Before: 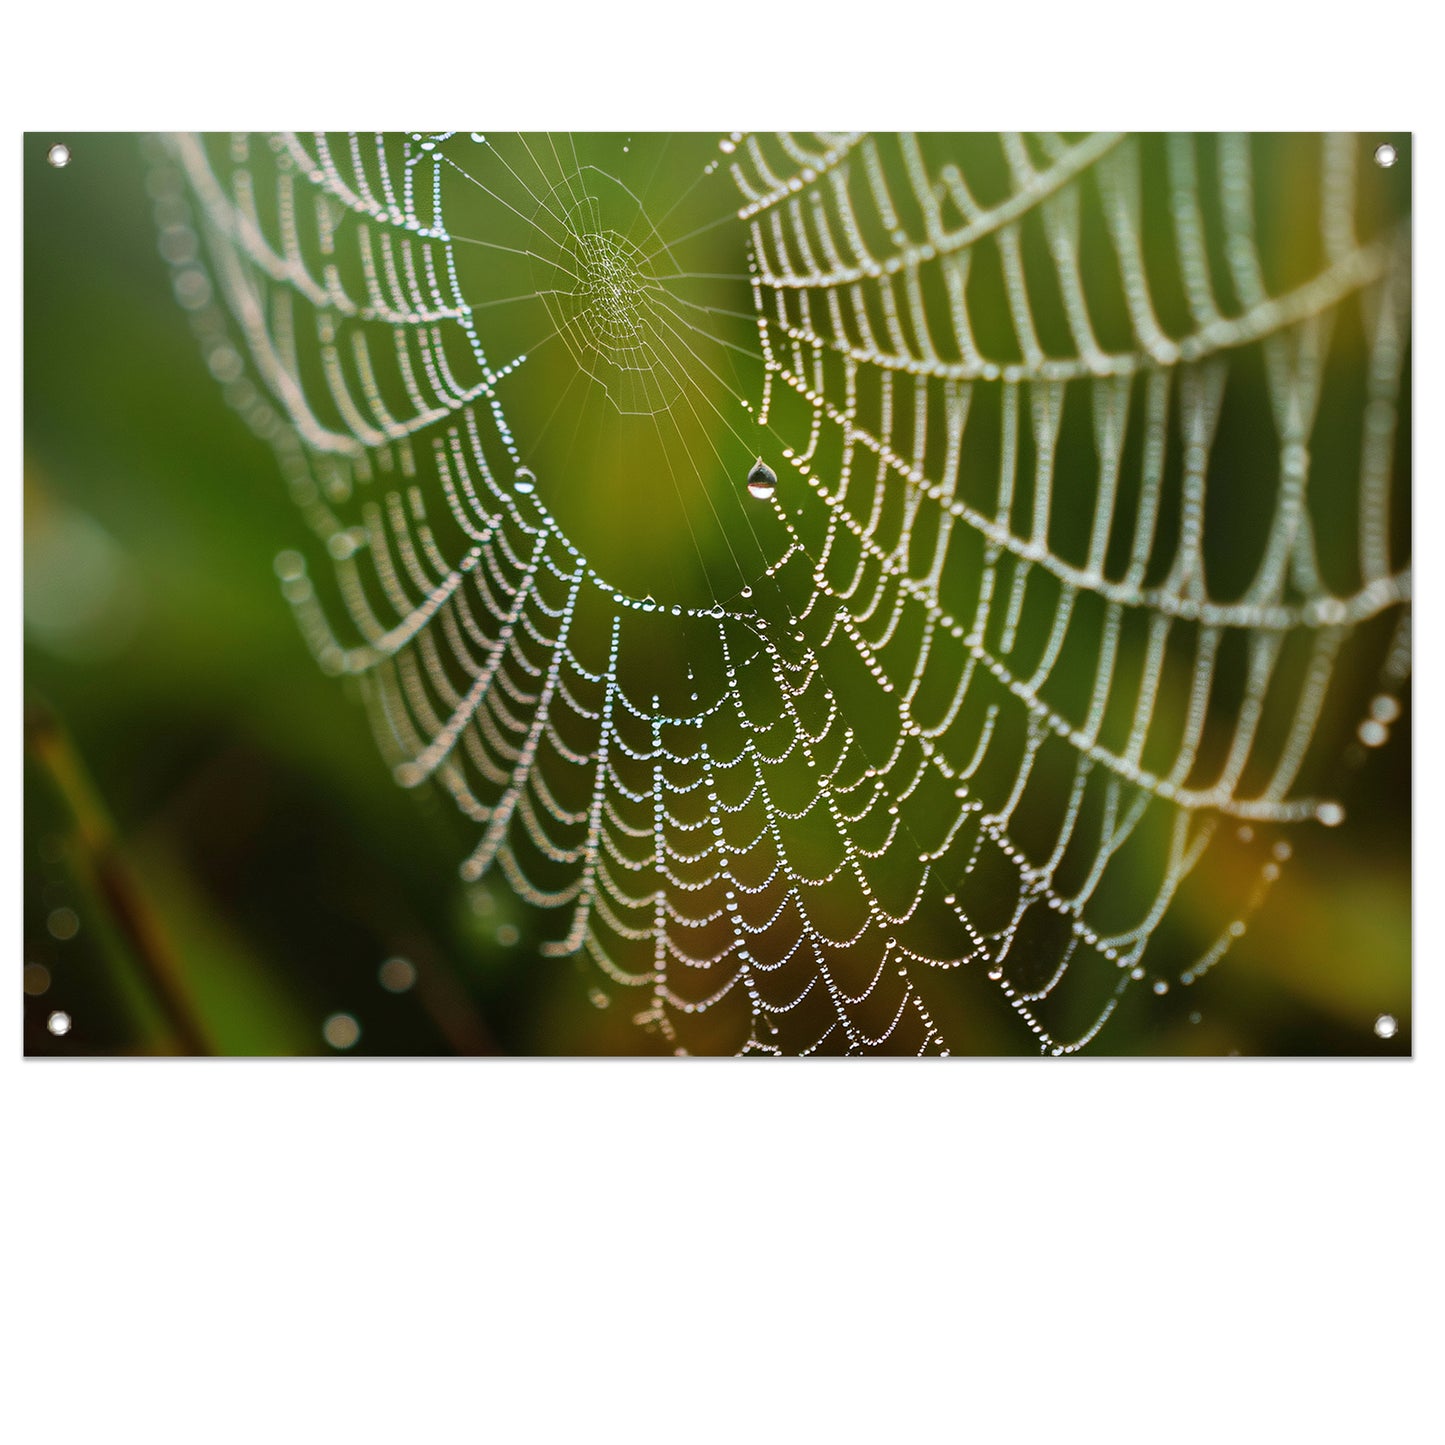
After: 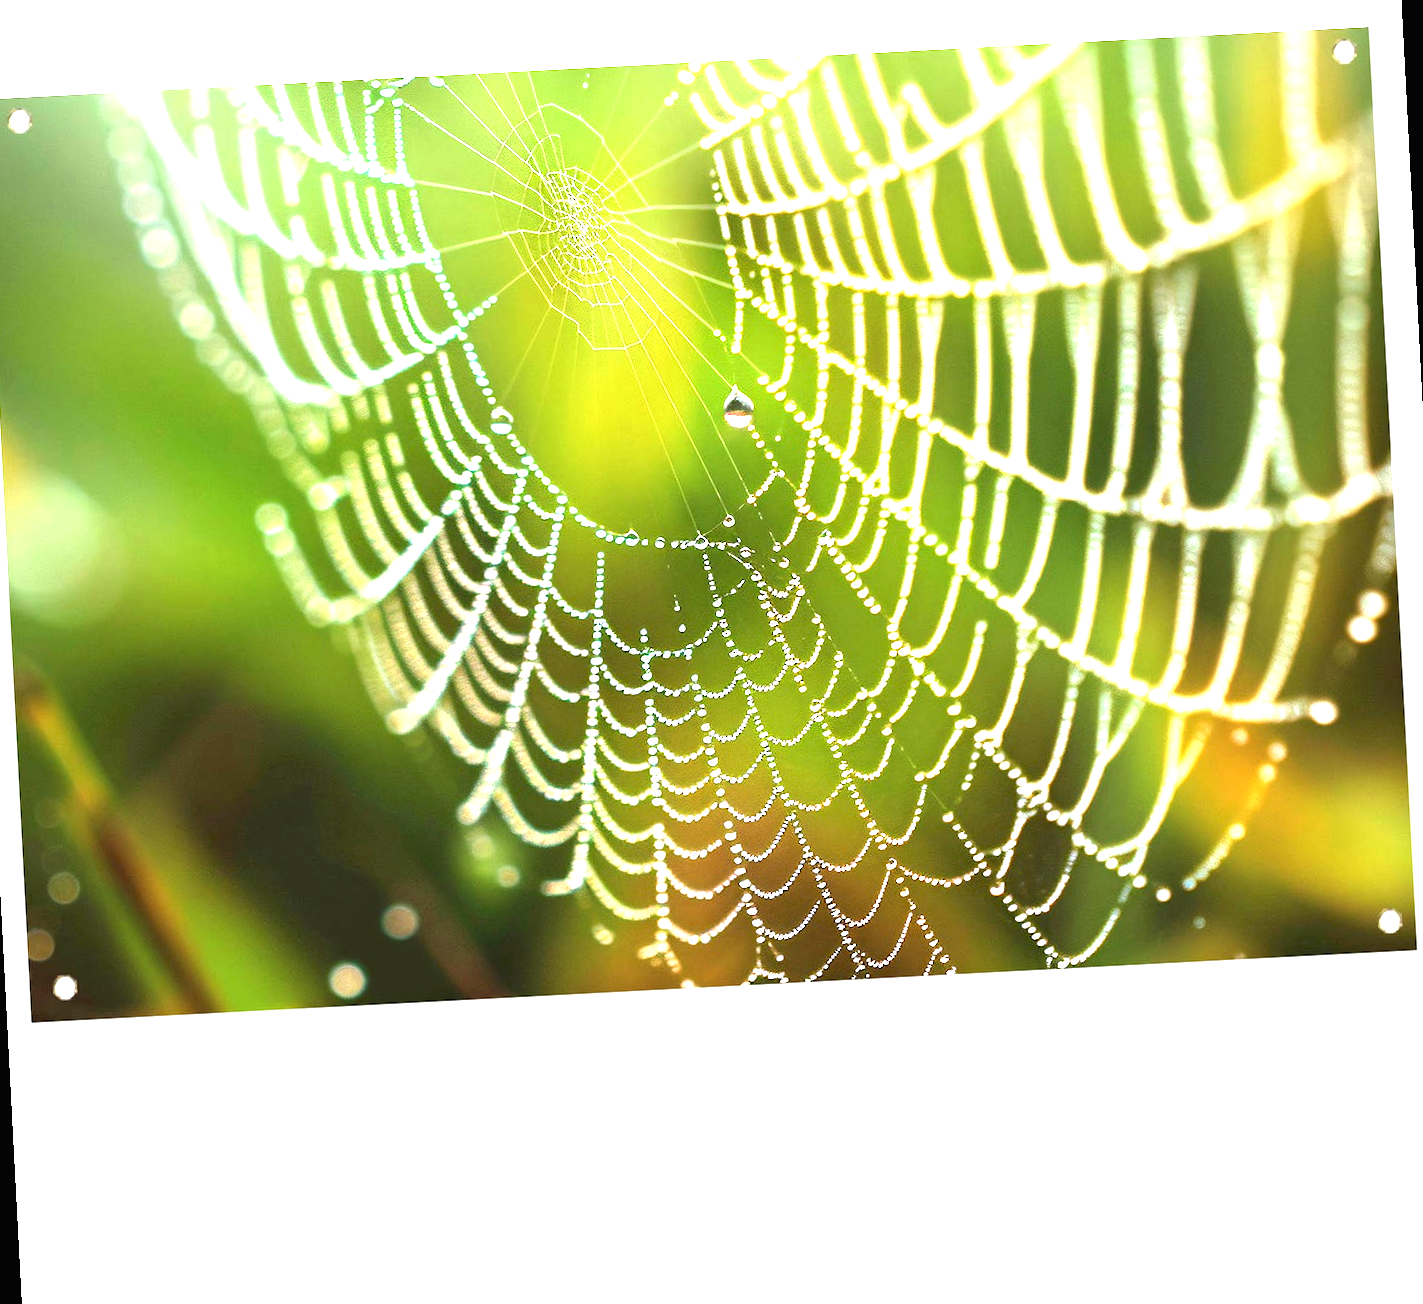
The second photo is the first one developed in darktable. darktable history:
exposure: black level correction 0, exposure 2.327 EV, compensate exposure bias true, compensate highlight preservation false
rotate and perspective: rotation -3°, crop left 0.031, crop right 0.968, crop top 0.07, crop bottom 0.93
